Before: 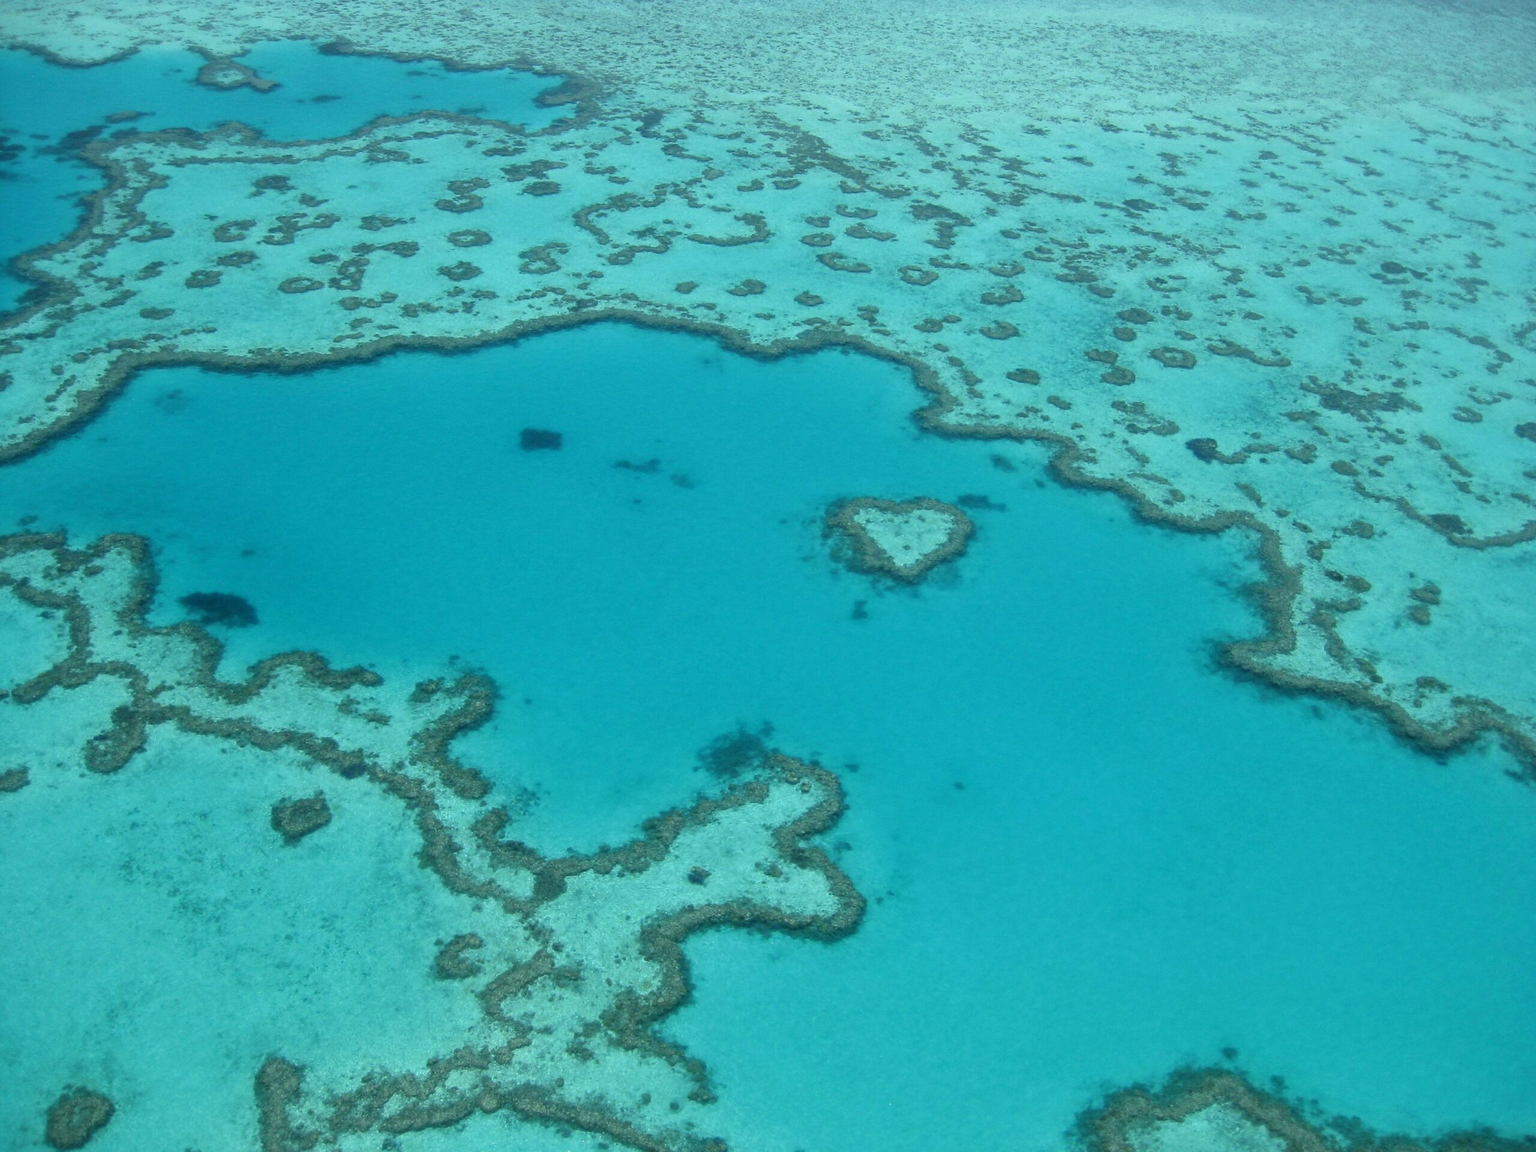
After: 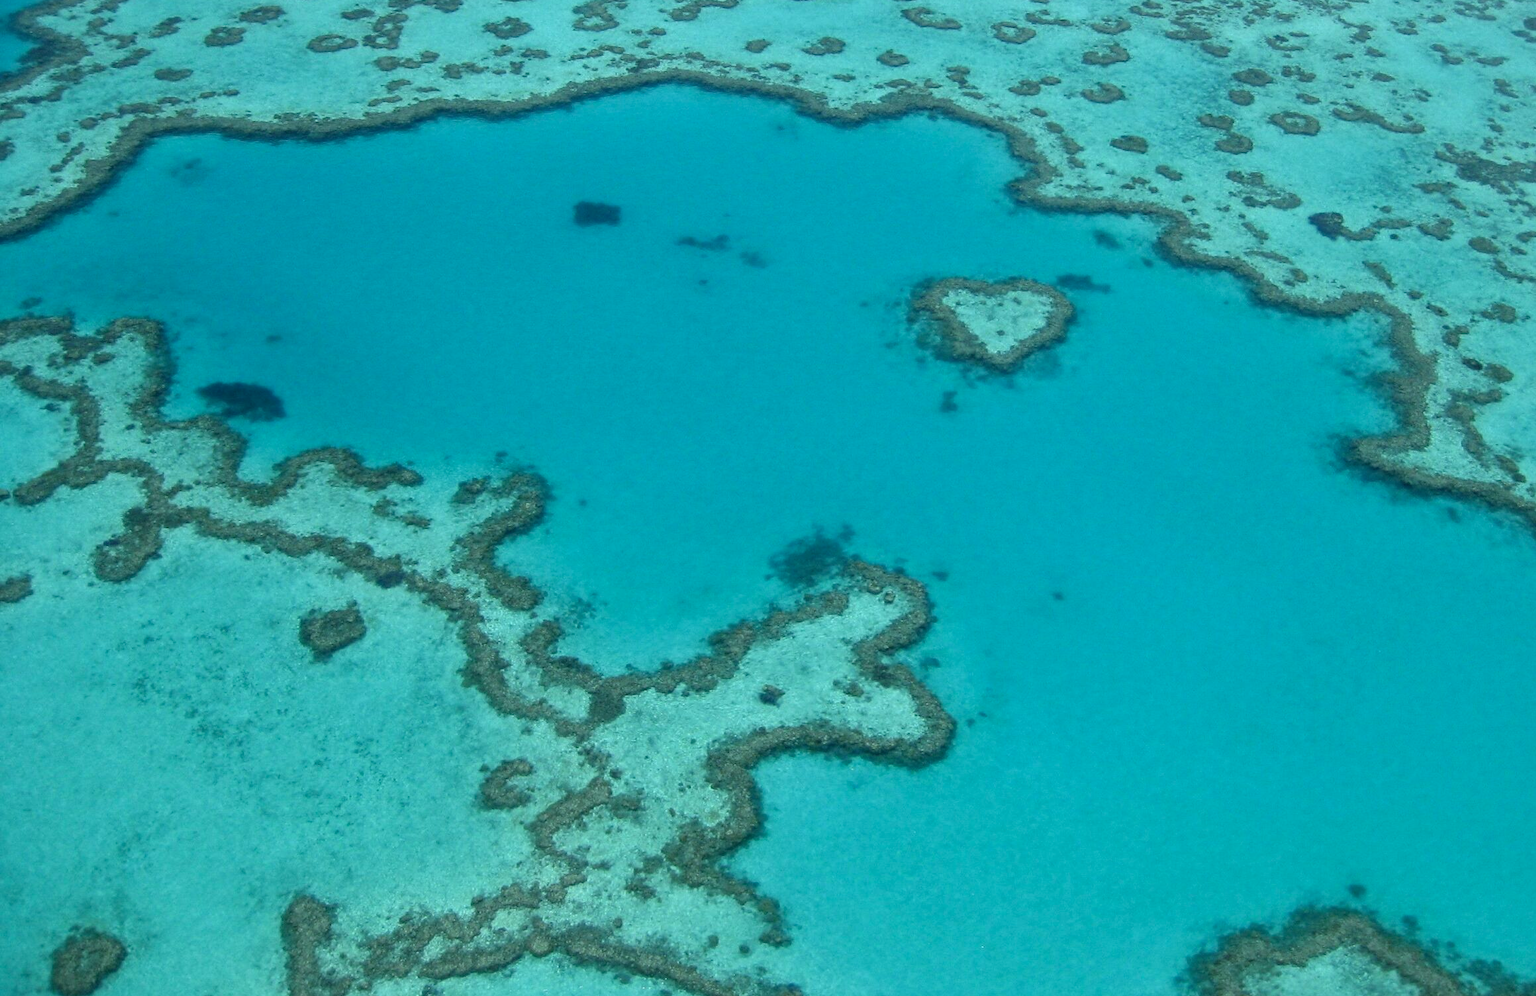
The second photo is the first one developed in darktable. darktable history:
haze removal: compatibility mode true
crop: top 21.358%, right 9.353%, bottom 0.231%
exposure: black level correction 0, exposure 0 EV, compensate highlight preservation false
